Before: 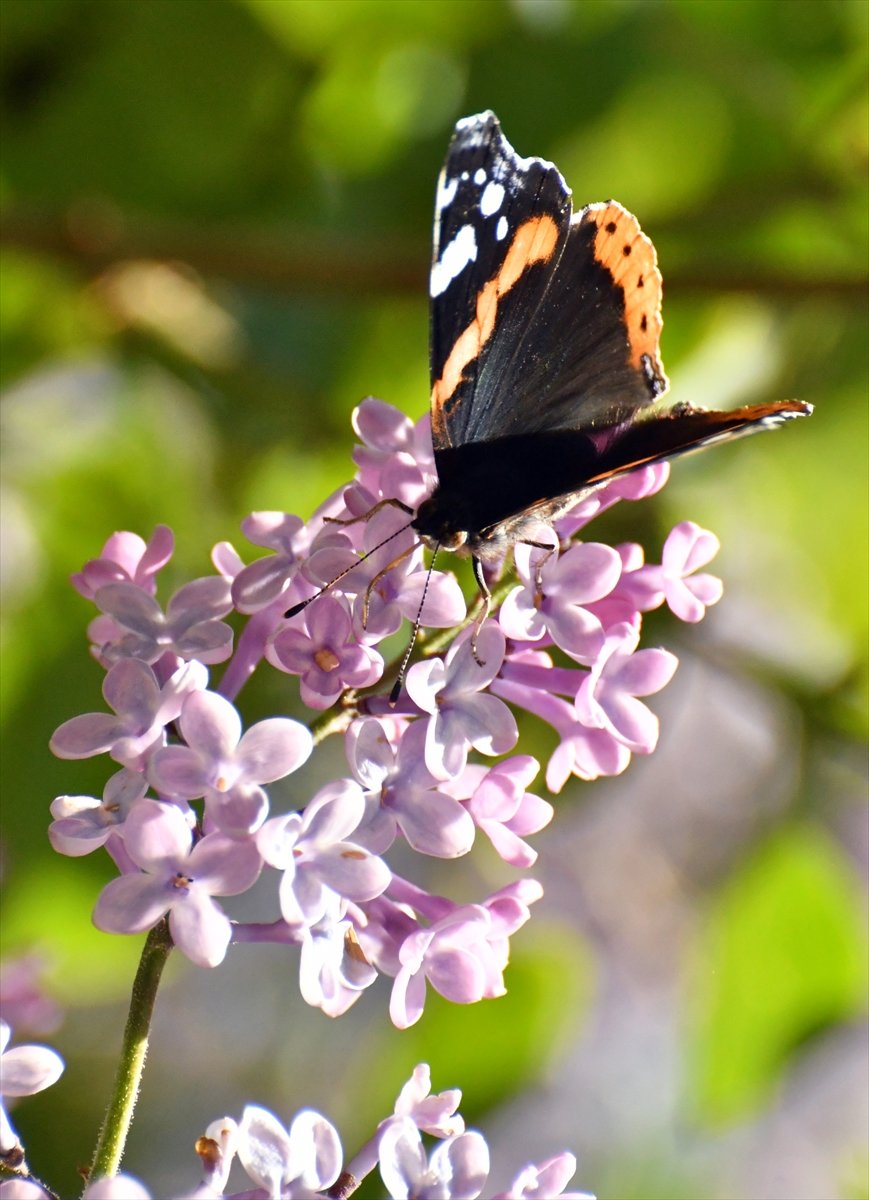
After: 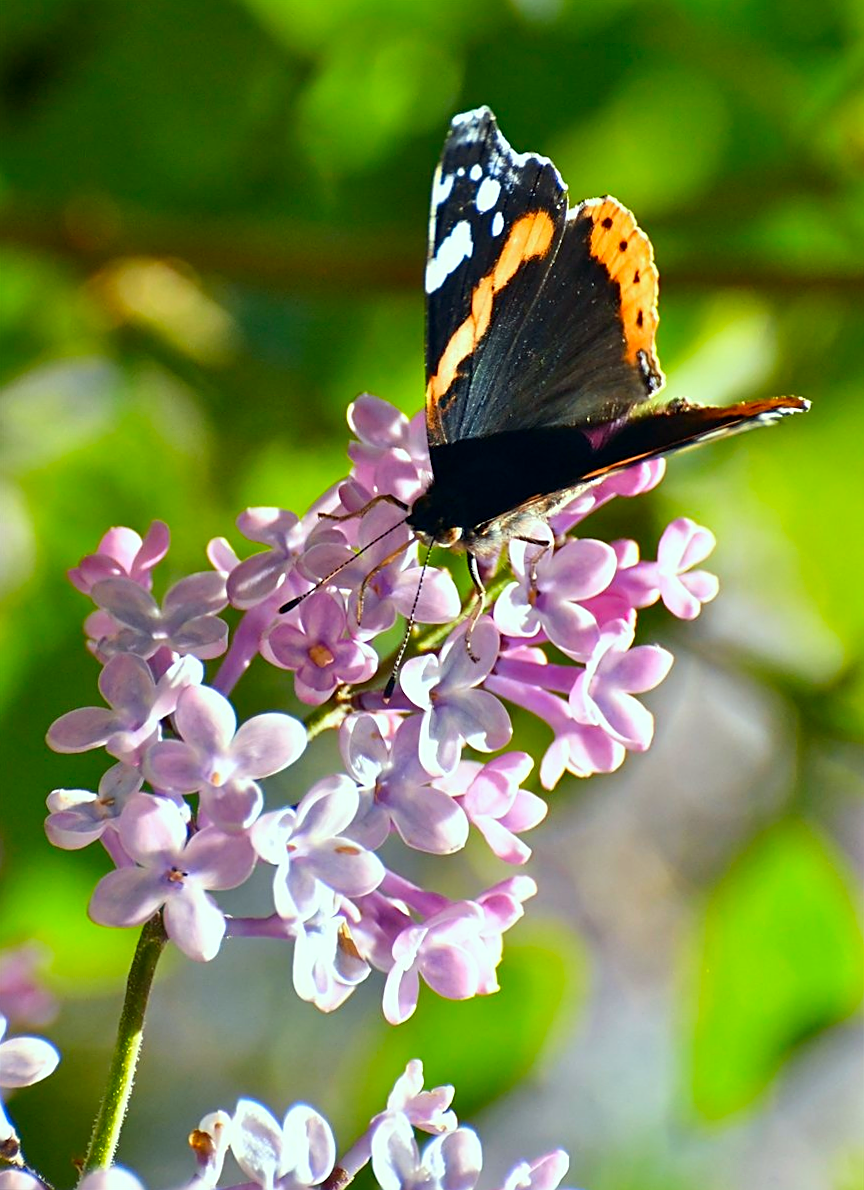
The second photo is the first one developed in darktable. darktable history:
sharpen: on, module defaults
rotate and perspective: rotation 0.192°, lens shift (horizontal) -0.015, crop left 0.005, crop right 0.996, crop top 0.006, crop bottom 0.99
color correction: highlights a* -7.33, highlights b* 1.26, shadows a* -3.55, saturation 1.4
